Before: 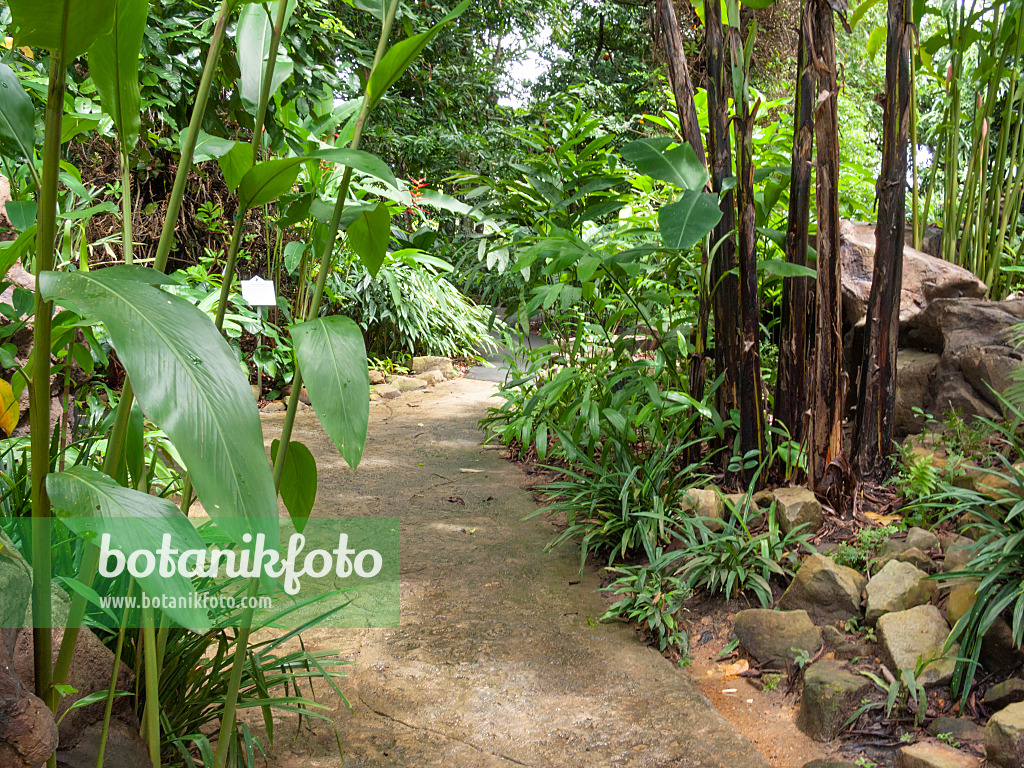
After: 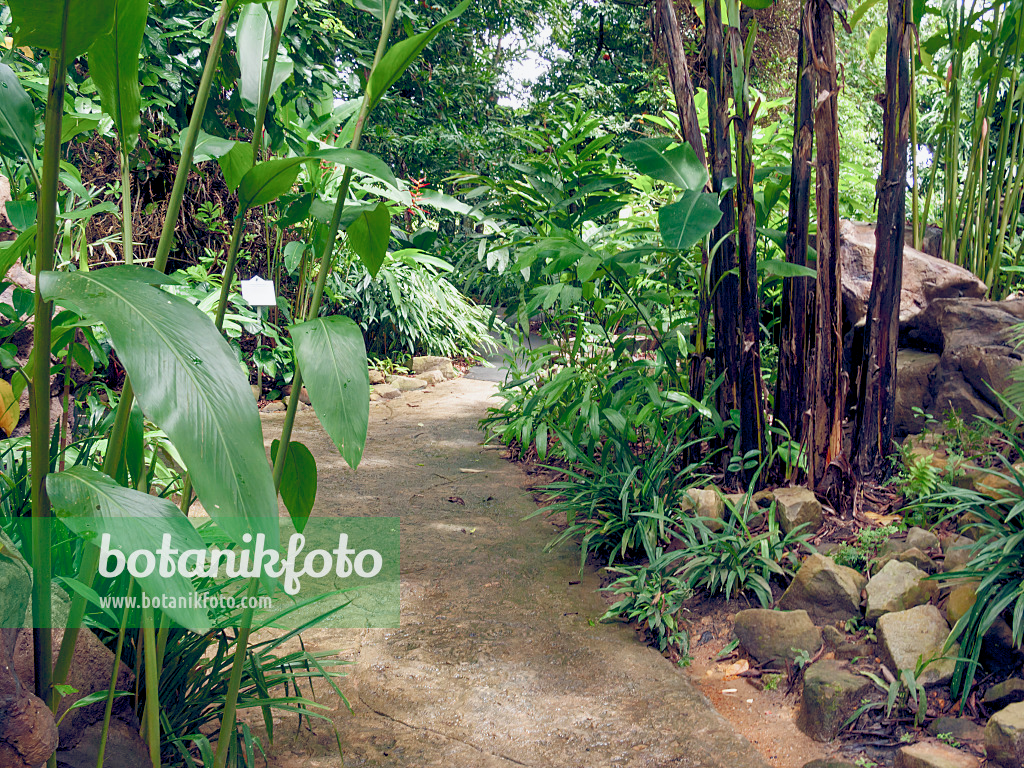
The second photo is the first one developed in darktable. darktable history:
color balance rgb: global offset › luminance -0.282%, global offset › chroma 0.317%, global offset › hue 259.67°, perceptual saturation grading › global saturation 20%, perceptual saturation grading › highlights -50.504%, perceptual saturation grading › shadows 30.177%, perceptual brilliance grading › global brilliance 1.425%, perceptual brilliance grading › highlights -3.914%, global vibrance 20%
